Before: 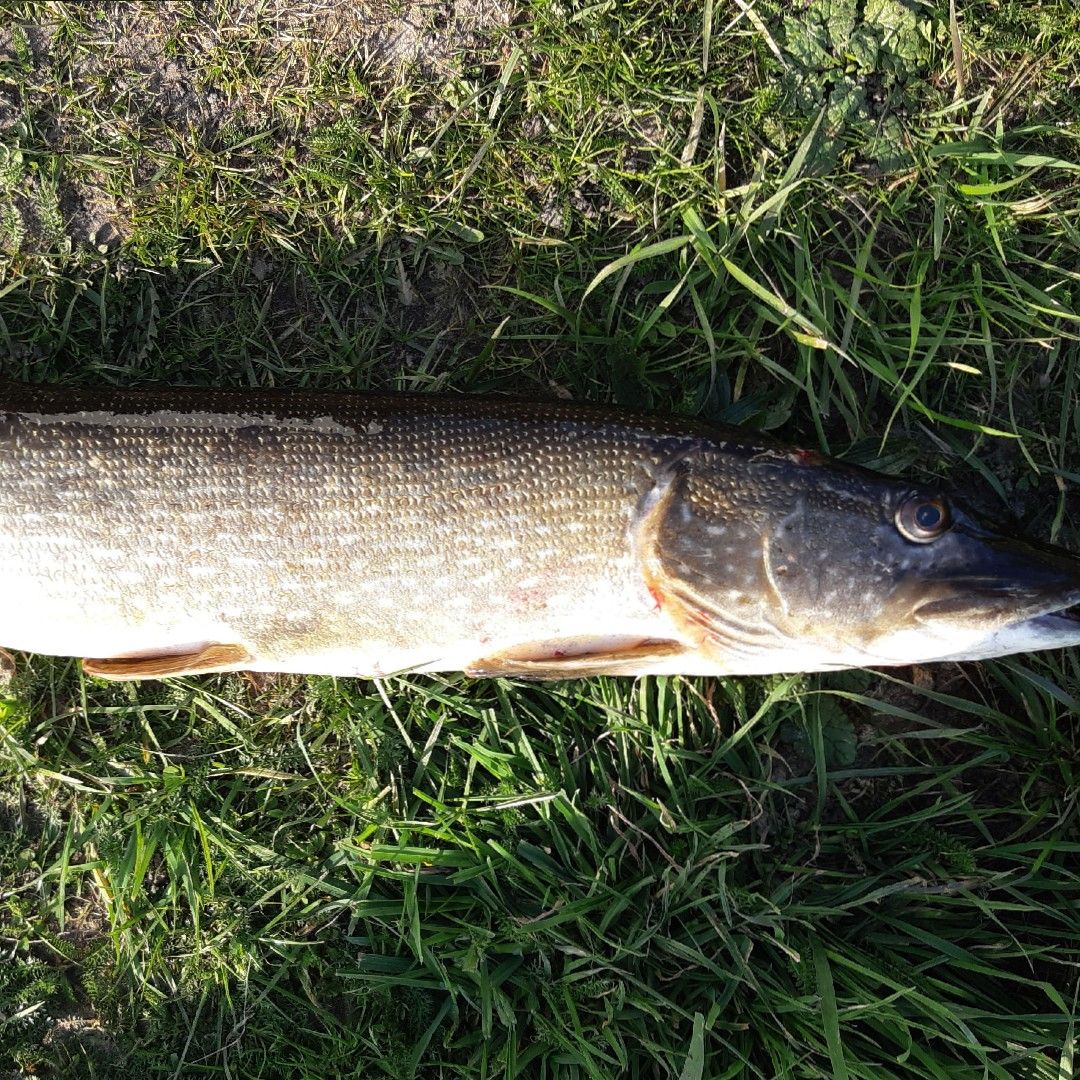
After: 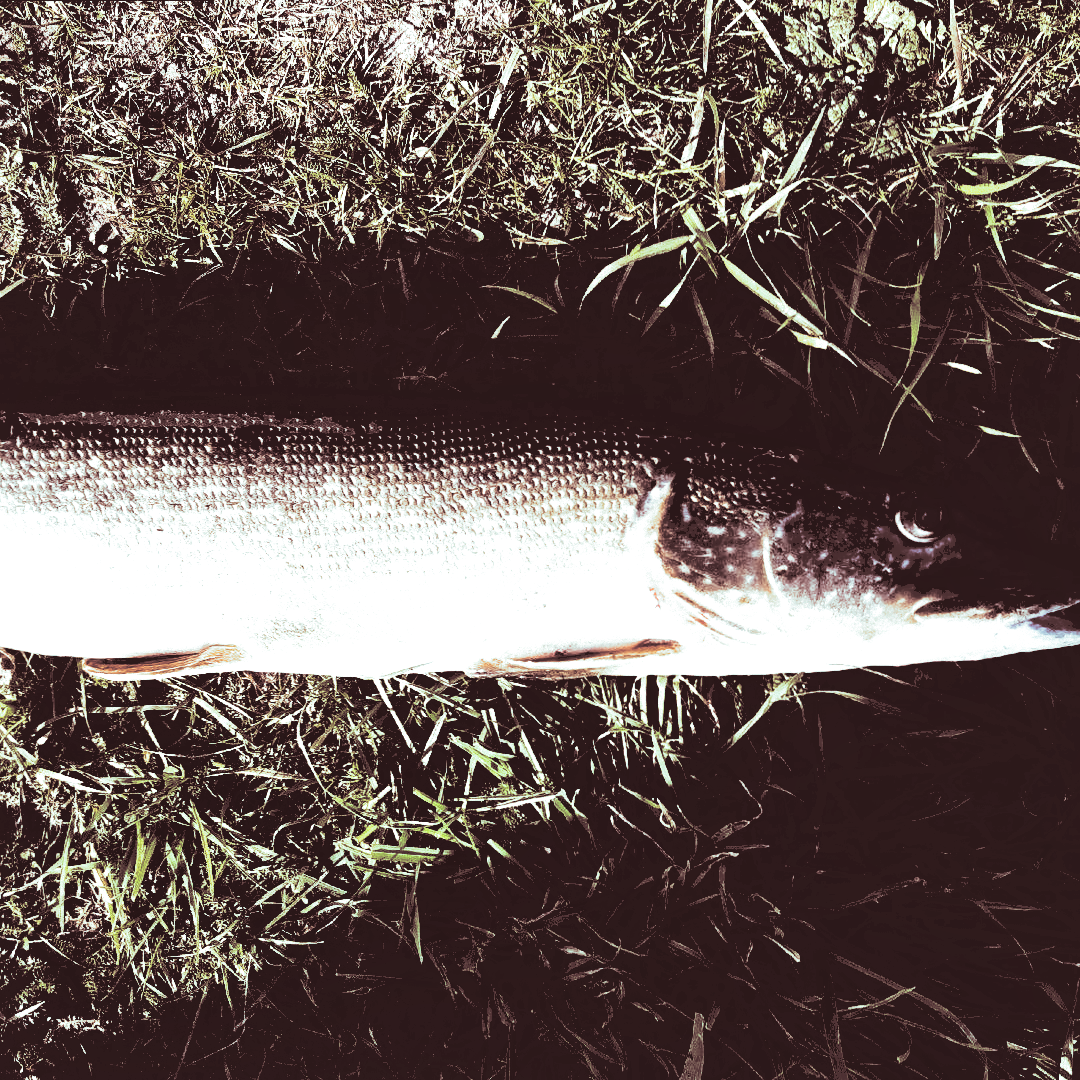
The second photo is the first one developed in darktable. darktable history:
tone curve: curves: ch0 [(0, 0) (0.003, 0.235) (0.011, 0.235) (0.025, 0.235) (0.044, 0.235) (0.069, 0.235) (0.1, 0.237) (0.136, 0.239) (0.177, 0.243) (0.224, 0.256) (0.277, 0.287) (0.335, 0.329) (0.399, 0.391) (0.468, 0.476) (0.543, 0.574) (0.623, 0.683) (0.709, 0.778) (0.801, 0.869) (0.898, 0.924) (1, 1)], preserve colors none
split-toning: shadows › saturation 0.3, highlights › hue 180°, highlights › saturation 0.3, compress 0%
local contrast: mode bilateral grid, contrast 25, coarseness 60, detail 151%, midtone range 0.2
filmic rgb: black relative exposure -1 EV, white relative exposure 2.05 EV, hardness 1.52, contrast 2.25, enable highlight reconstruction true
